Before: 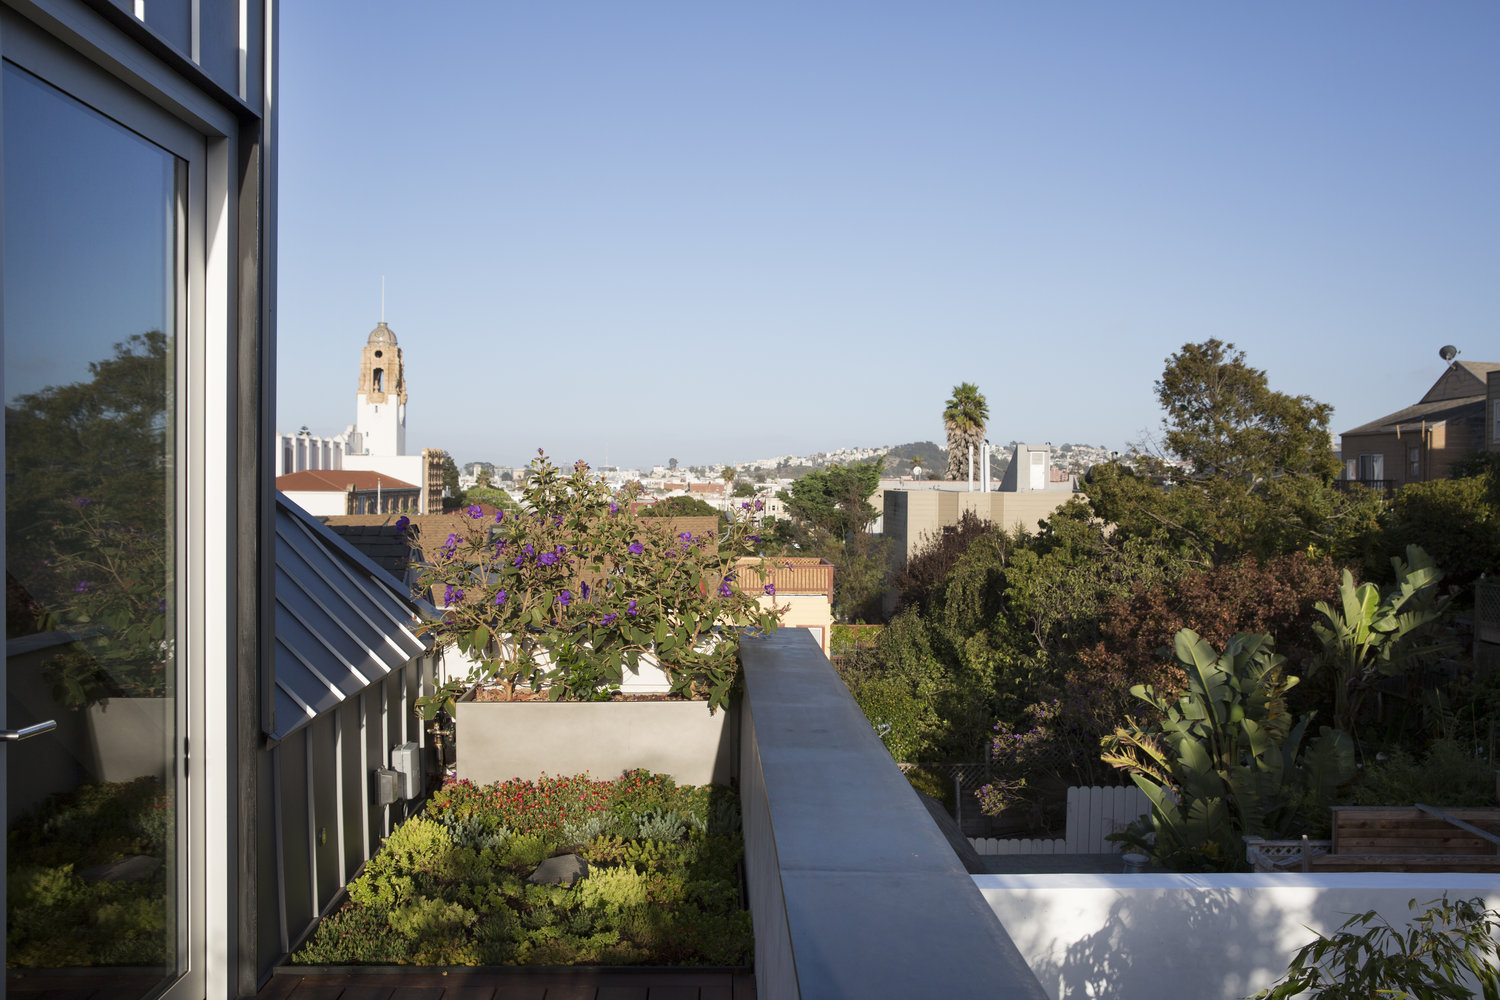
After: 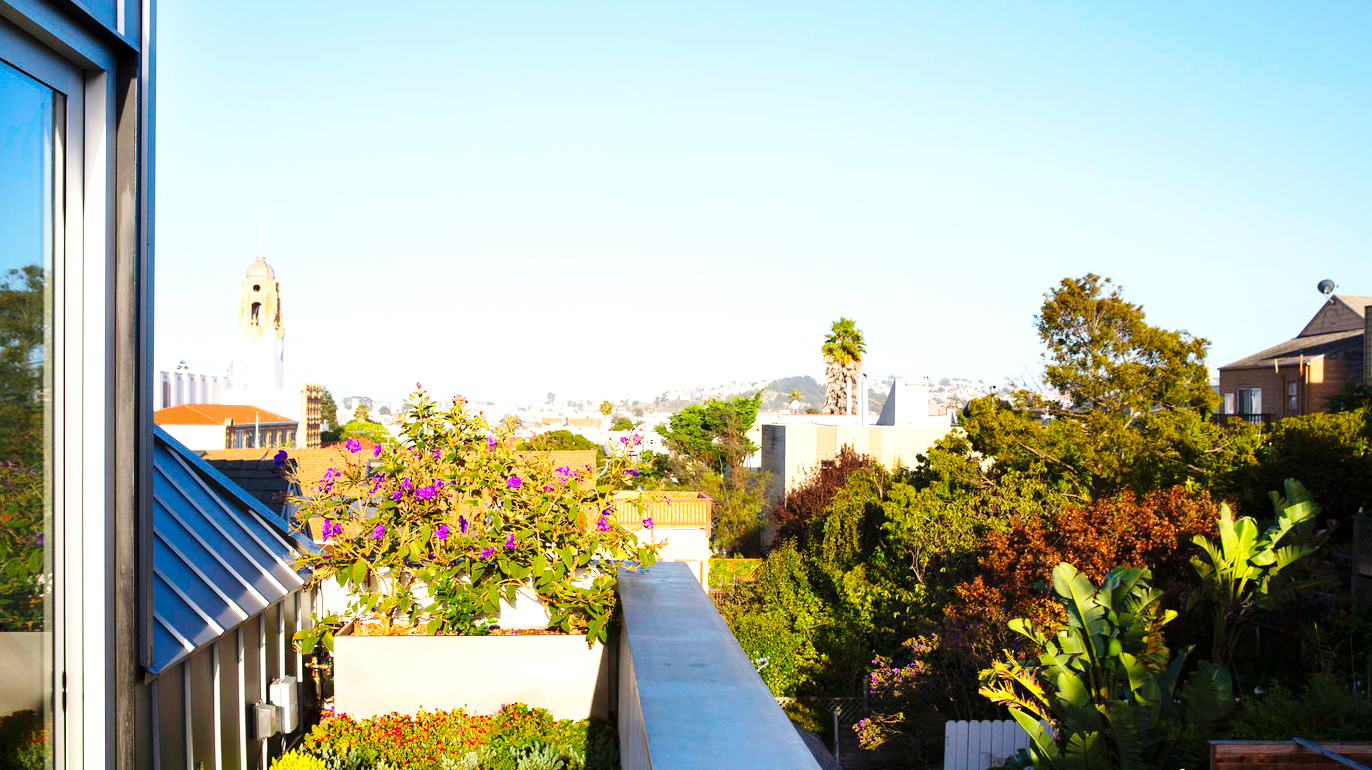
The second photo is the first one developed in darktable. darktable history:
base curve: curves: ch0 [(0, 0) (0.036, 0.025) (0.121, 0.166) (0.206, 0.329) (0.605, 0.79) (1, 1)], preserve colors none
crop: left 8.155%, top 6.611%, bottom 15.385%
exposure: black level correction 0, exposure 0.9 EV, compensate exposure bias true, compensate highlight preservation false
color balance rgb: linear chroma grading › global chroma 15%, perceptual saturation grading › global saturation 30%
